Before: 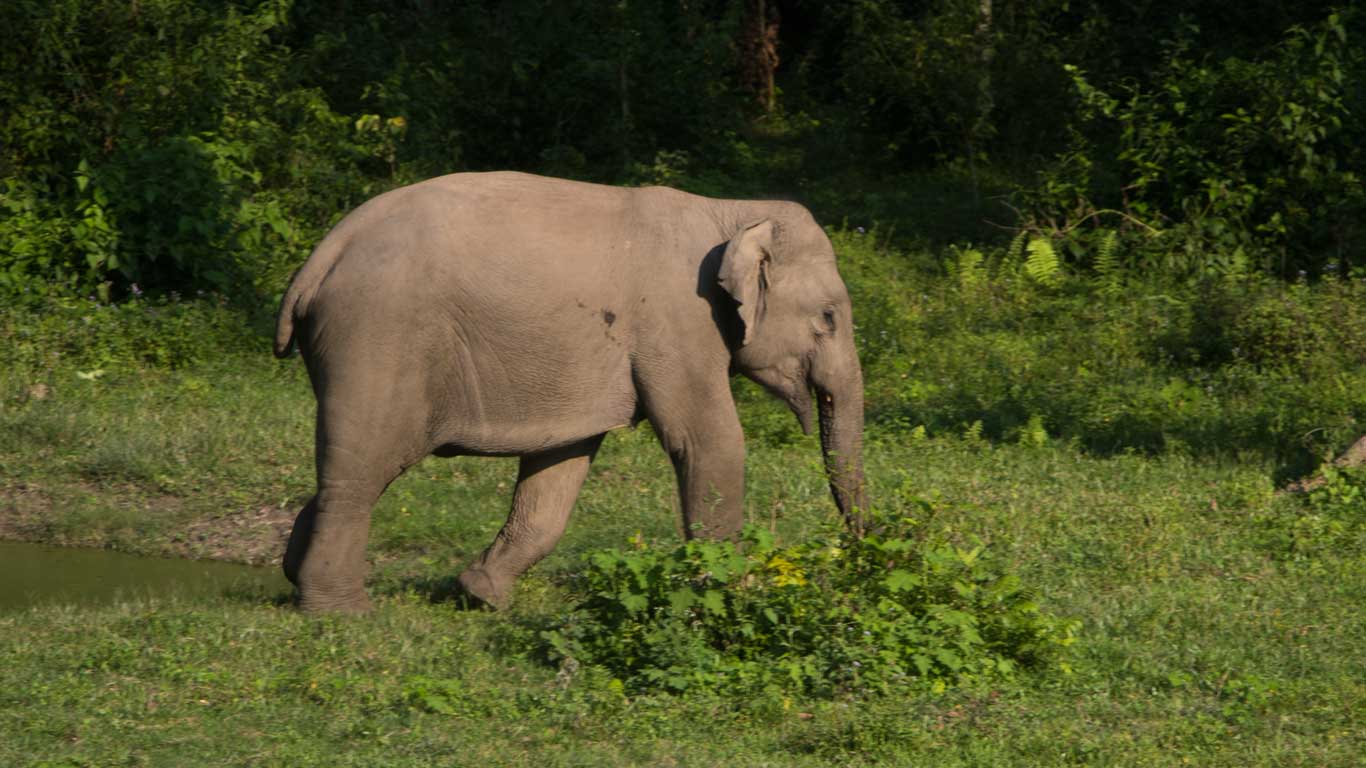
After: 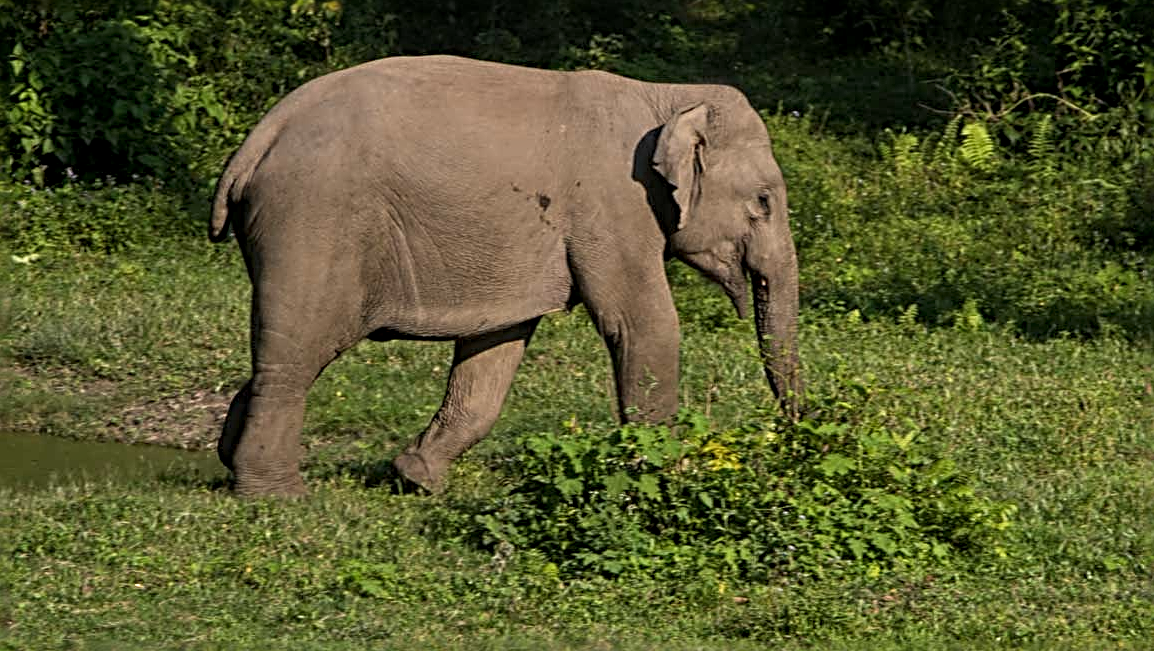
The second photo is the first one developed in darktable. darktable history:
local contrast: on, module defaults
crop and rotate: left 4.782%, top 15.211%, right 10.707%
sharpen: radius 3.706, amount 0.923
tone equalizer: -8 EV -0.002 EV, -7 EV 0.004 EV, -6 EV -0.02 EV, -5 EV 0.022 EV, -4 EV -0.009 EV, -3 EV 0.016 EV, -2 EV -0.061 EV, -1 EV -0.302 EV, +0 EV -0.569 EV
